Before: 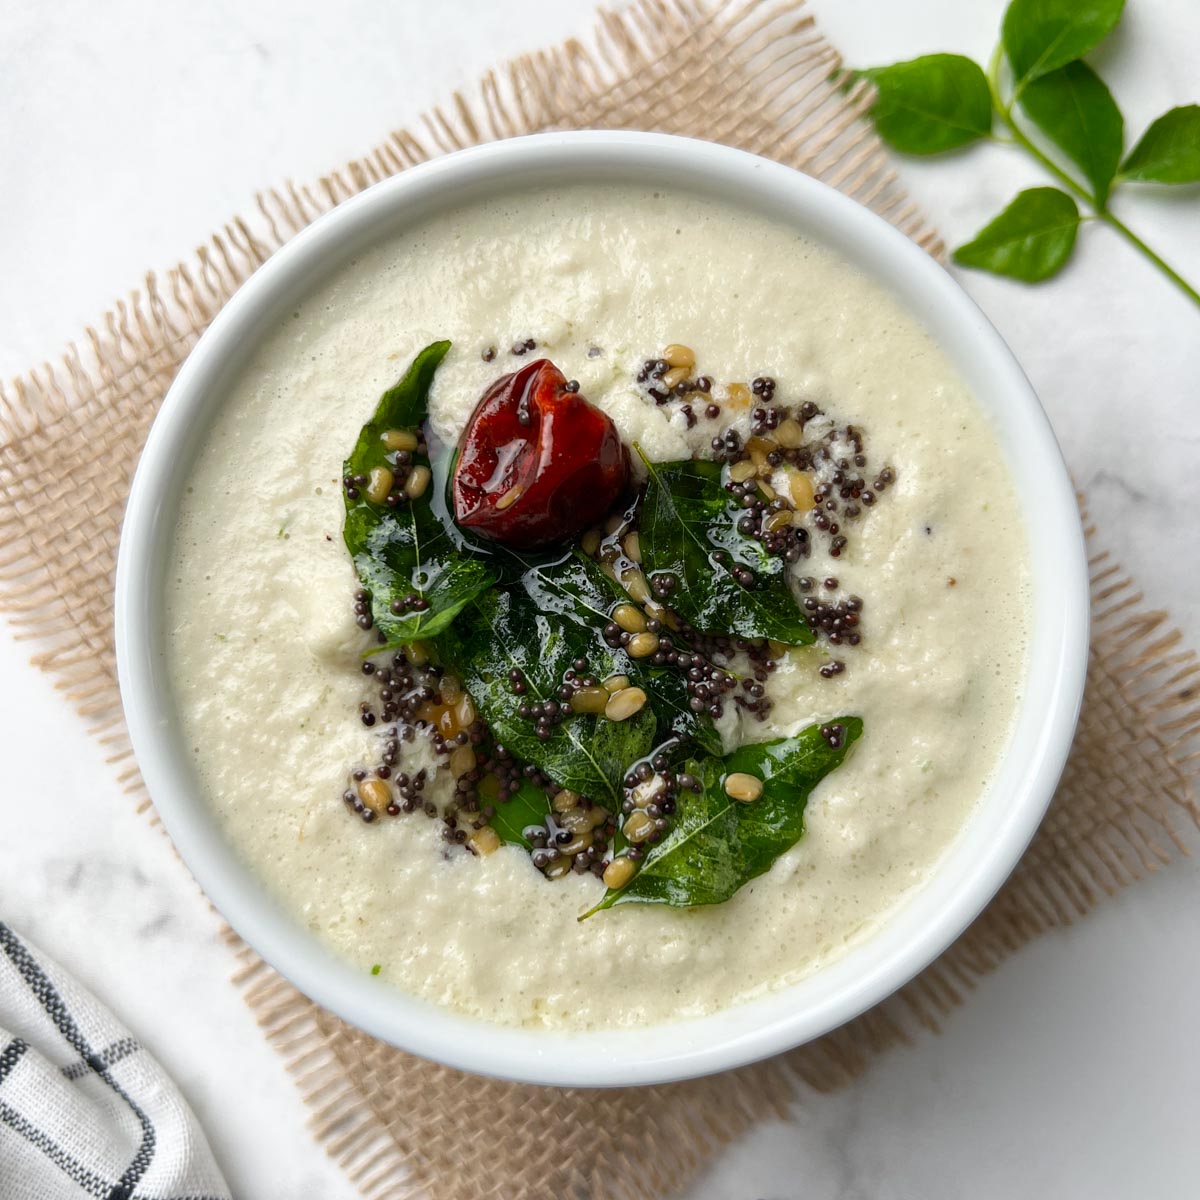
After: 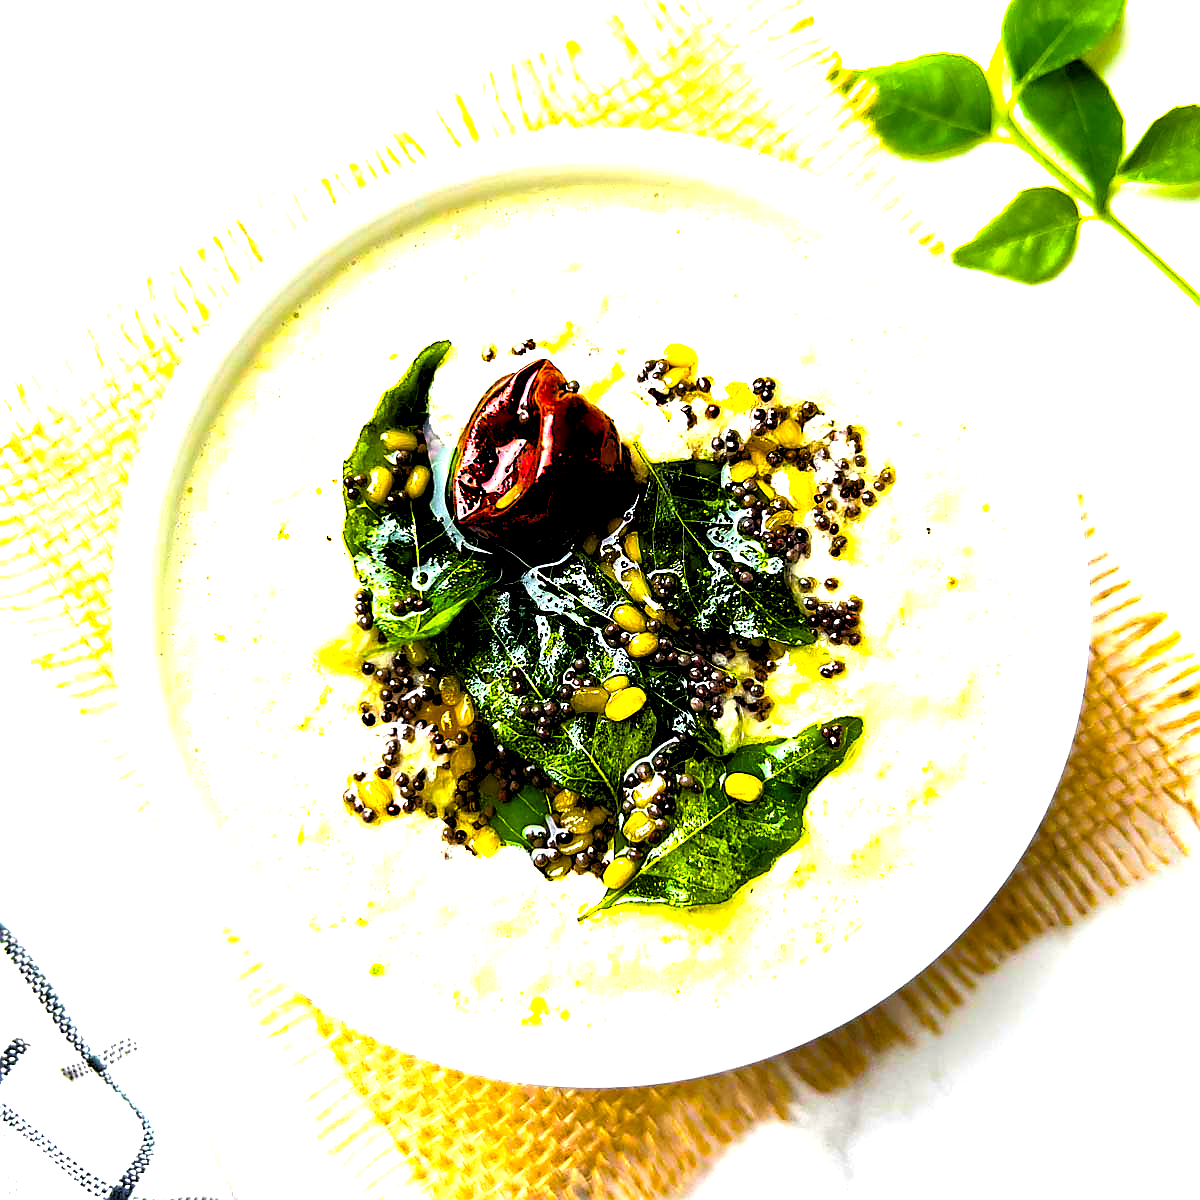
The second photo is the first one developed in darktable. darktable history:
rgb levels: levels [[0.013, 0.434, 0.89], [0, 0.5, 1], [0, 0.5, 1]]
sharpen: radius 1.4, amount 1.25, threshold 0.7
color balance rgb: linear chroma grading › global chroma 20%, perceptual saturation grading › global saturation 65%, perceptual saturation grading › highlights 60%, perceptual saturation grading › mid-tones 50%, perceptual saturation grading › shadows 50%, perceptual brilliance grading › global brilliance 30%, perceptual brilliance grading › highlights 50%, perceptual brilliance grading › mid-tones 50%, perceptual brilliance grading › shadows -22%, global vibrance 20%
